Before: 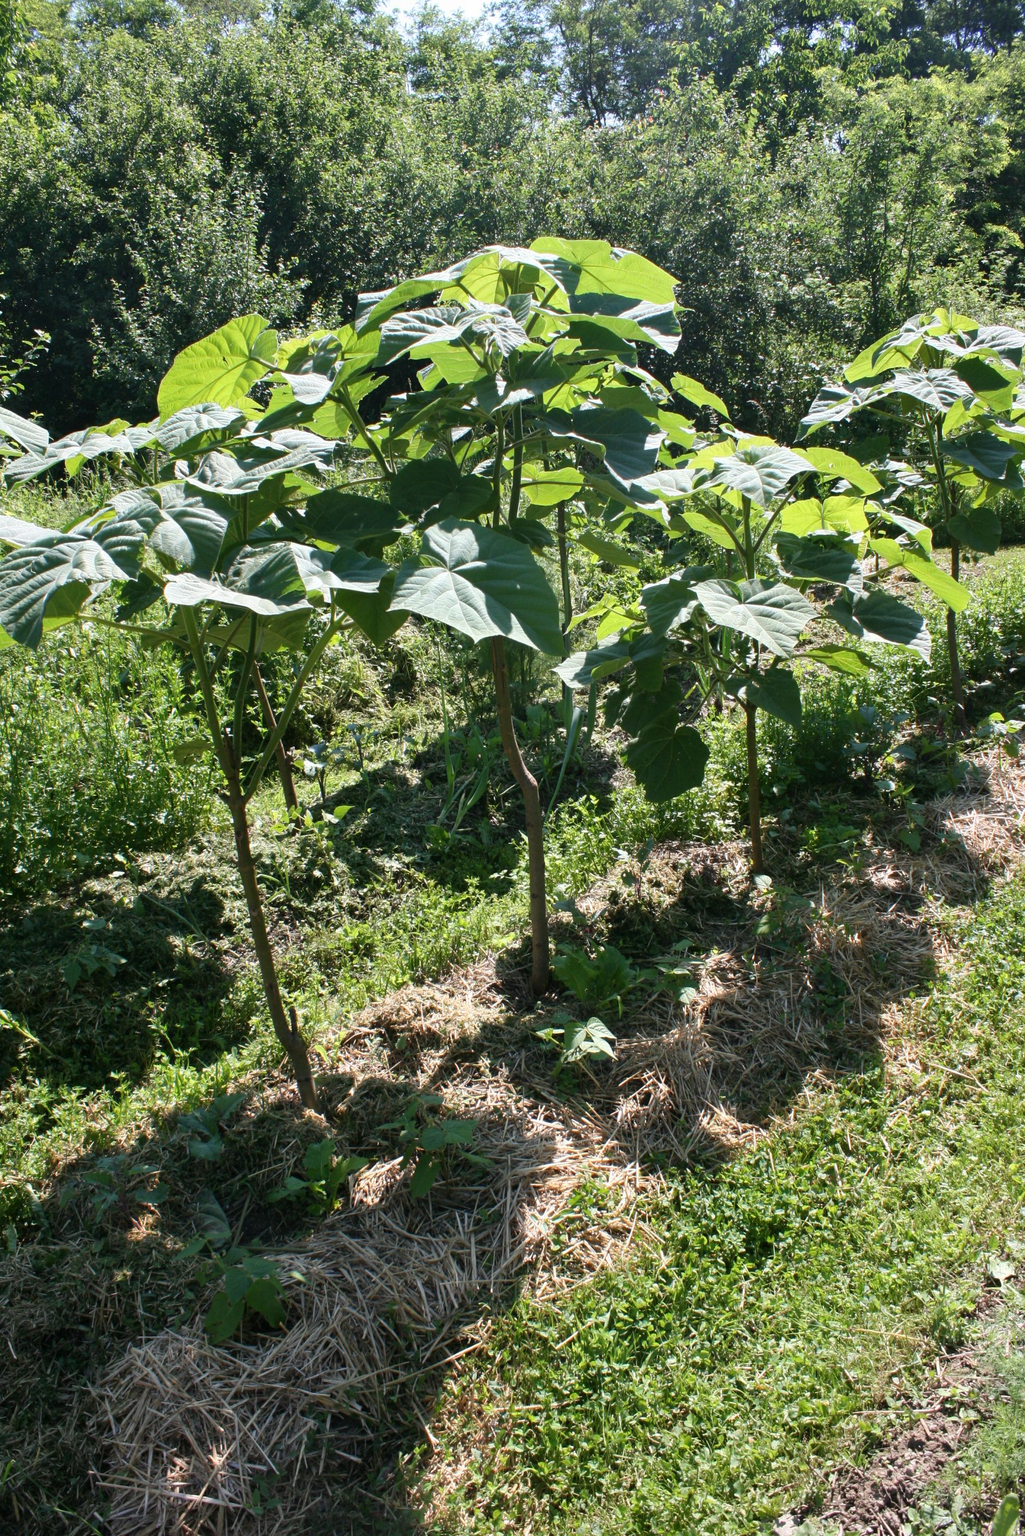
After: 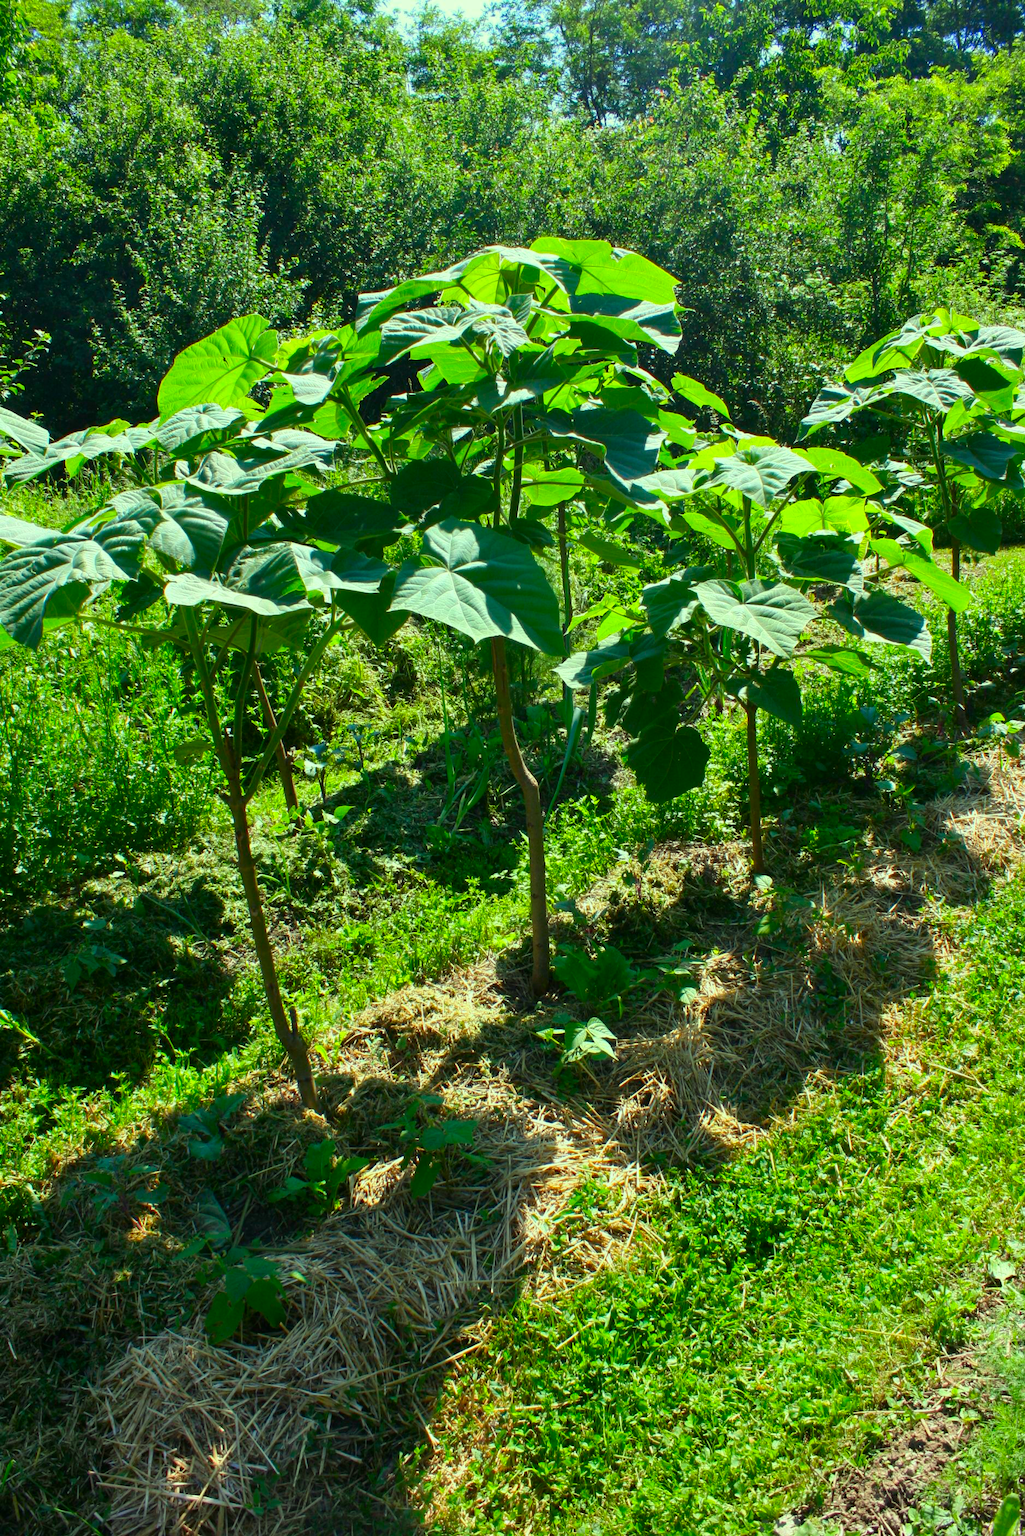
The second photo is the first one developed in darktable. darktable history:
color correction: highlights a* -10.92, highlights b* 9.93, saturation 1.72
